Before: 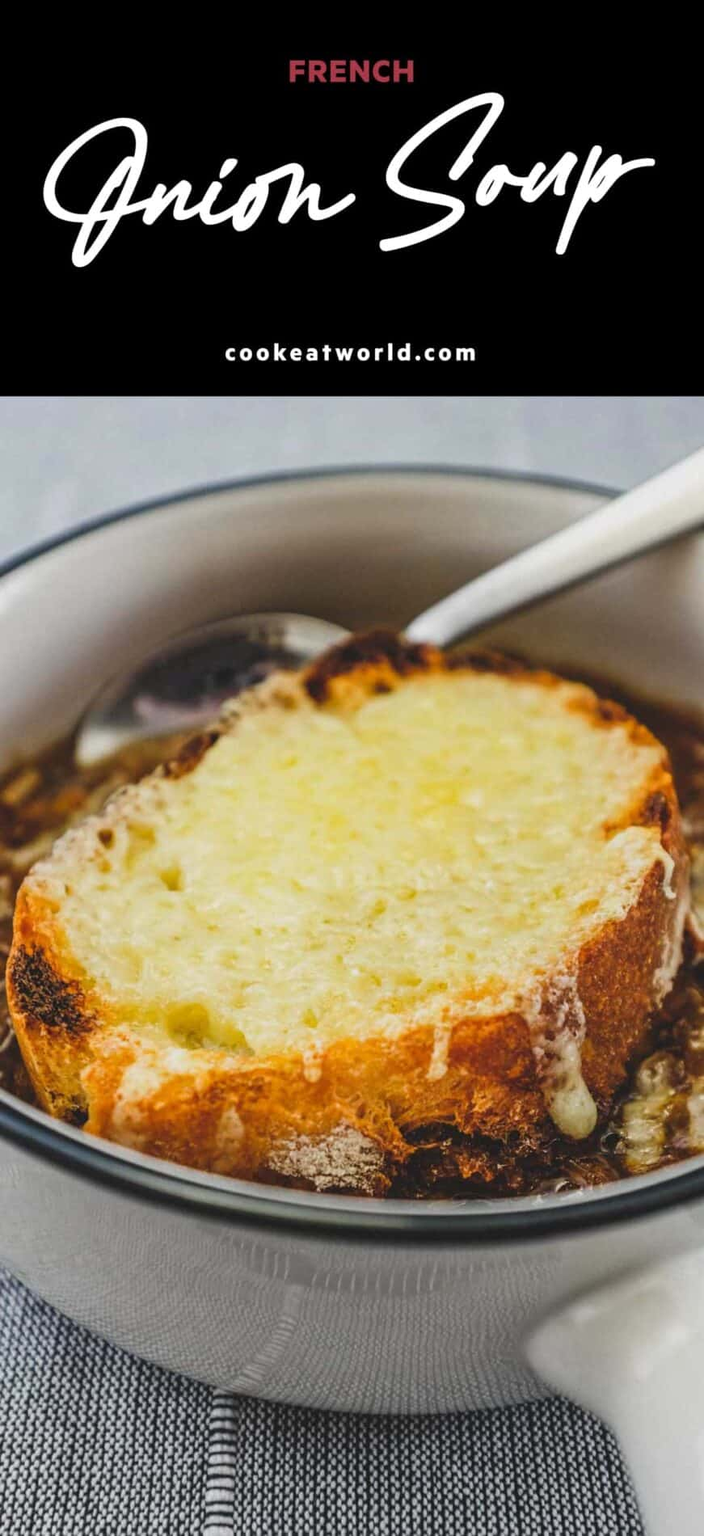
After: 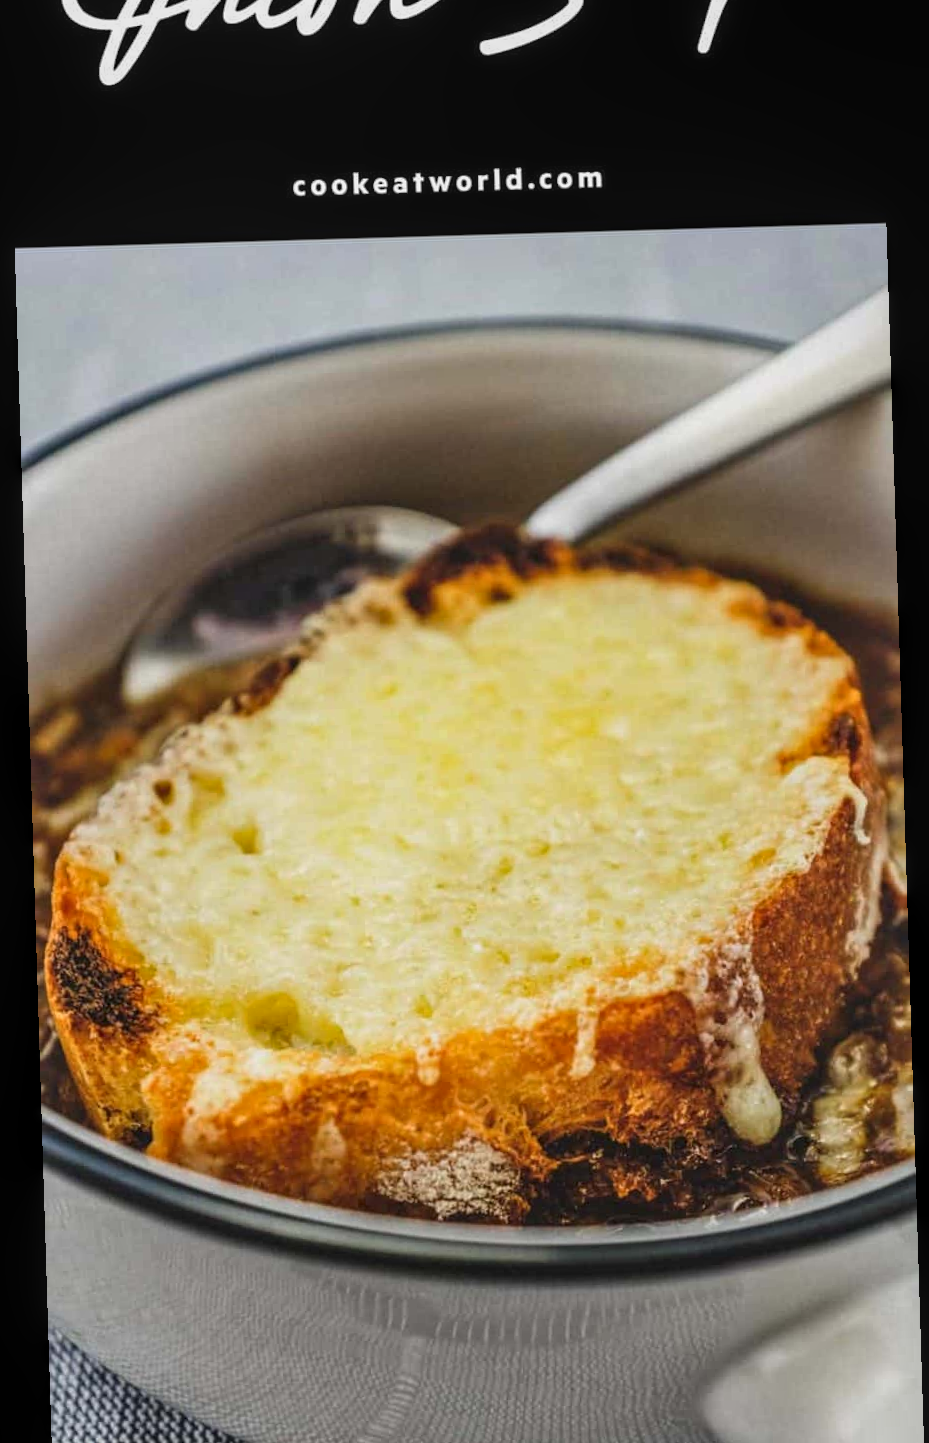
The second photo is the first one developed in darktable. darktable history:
rotate and perspective: rotation -1.77°, lens shift (horizontal) 0.004, automatic cropping off
local contrast: on, module defaults
crop: top 13.819%, bottom 11.169%
exposure: compensate highlight preservation false
